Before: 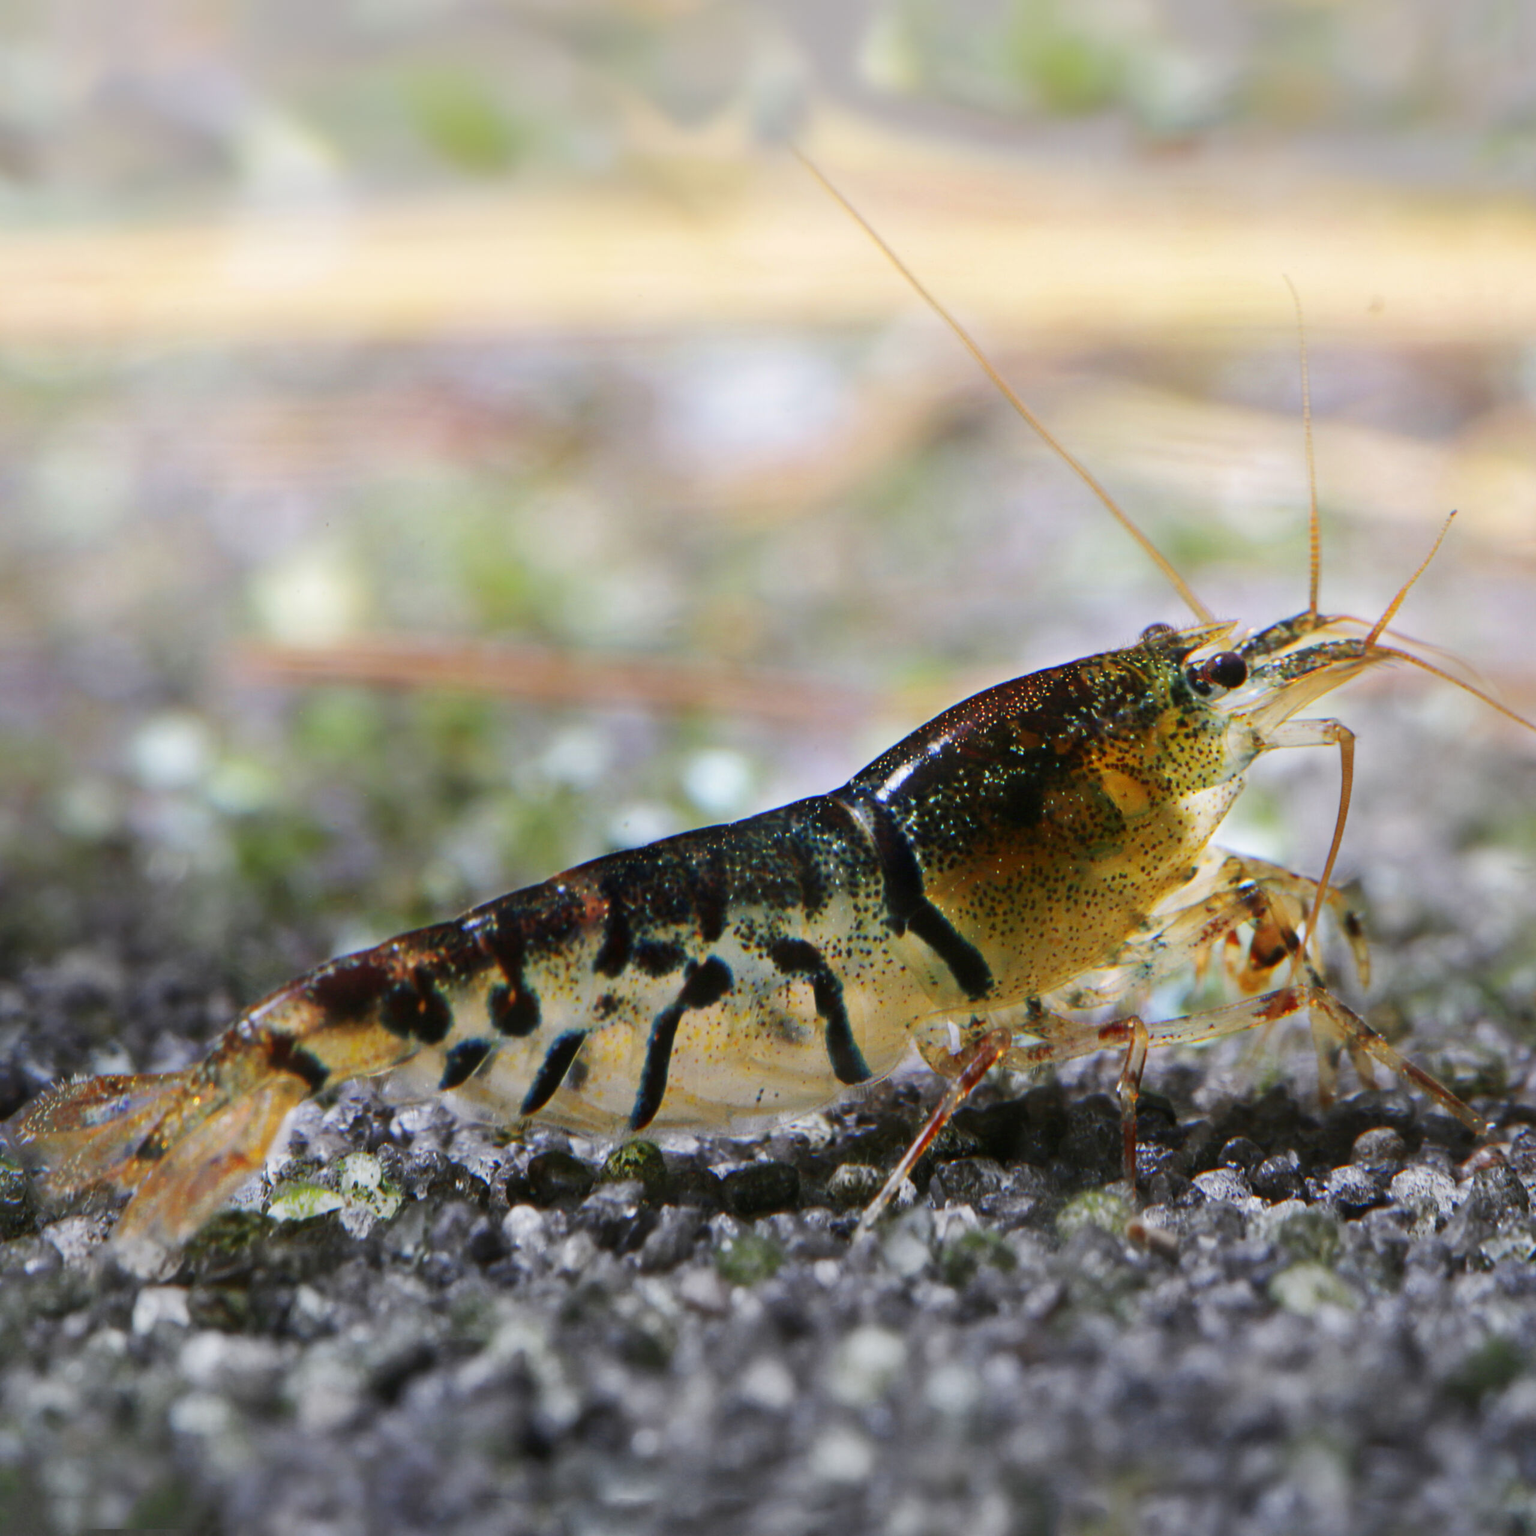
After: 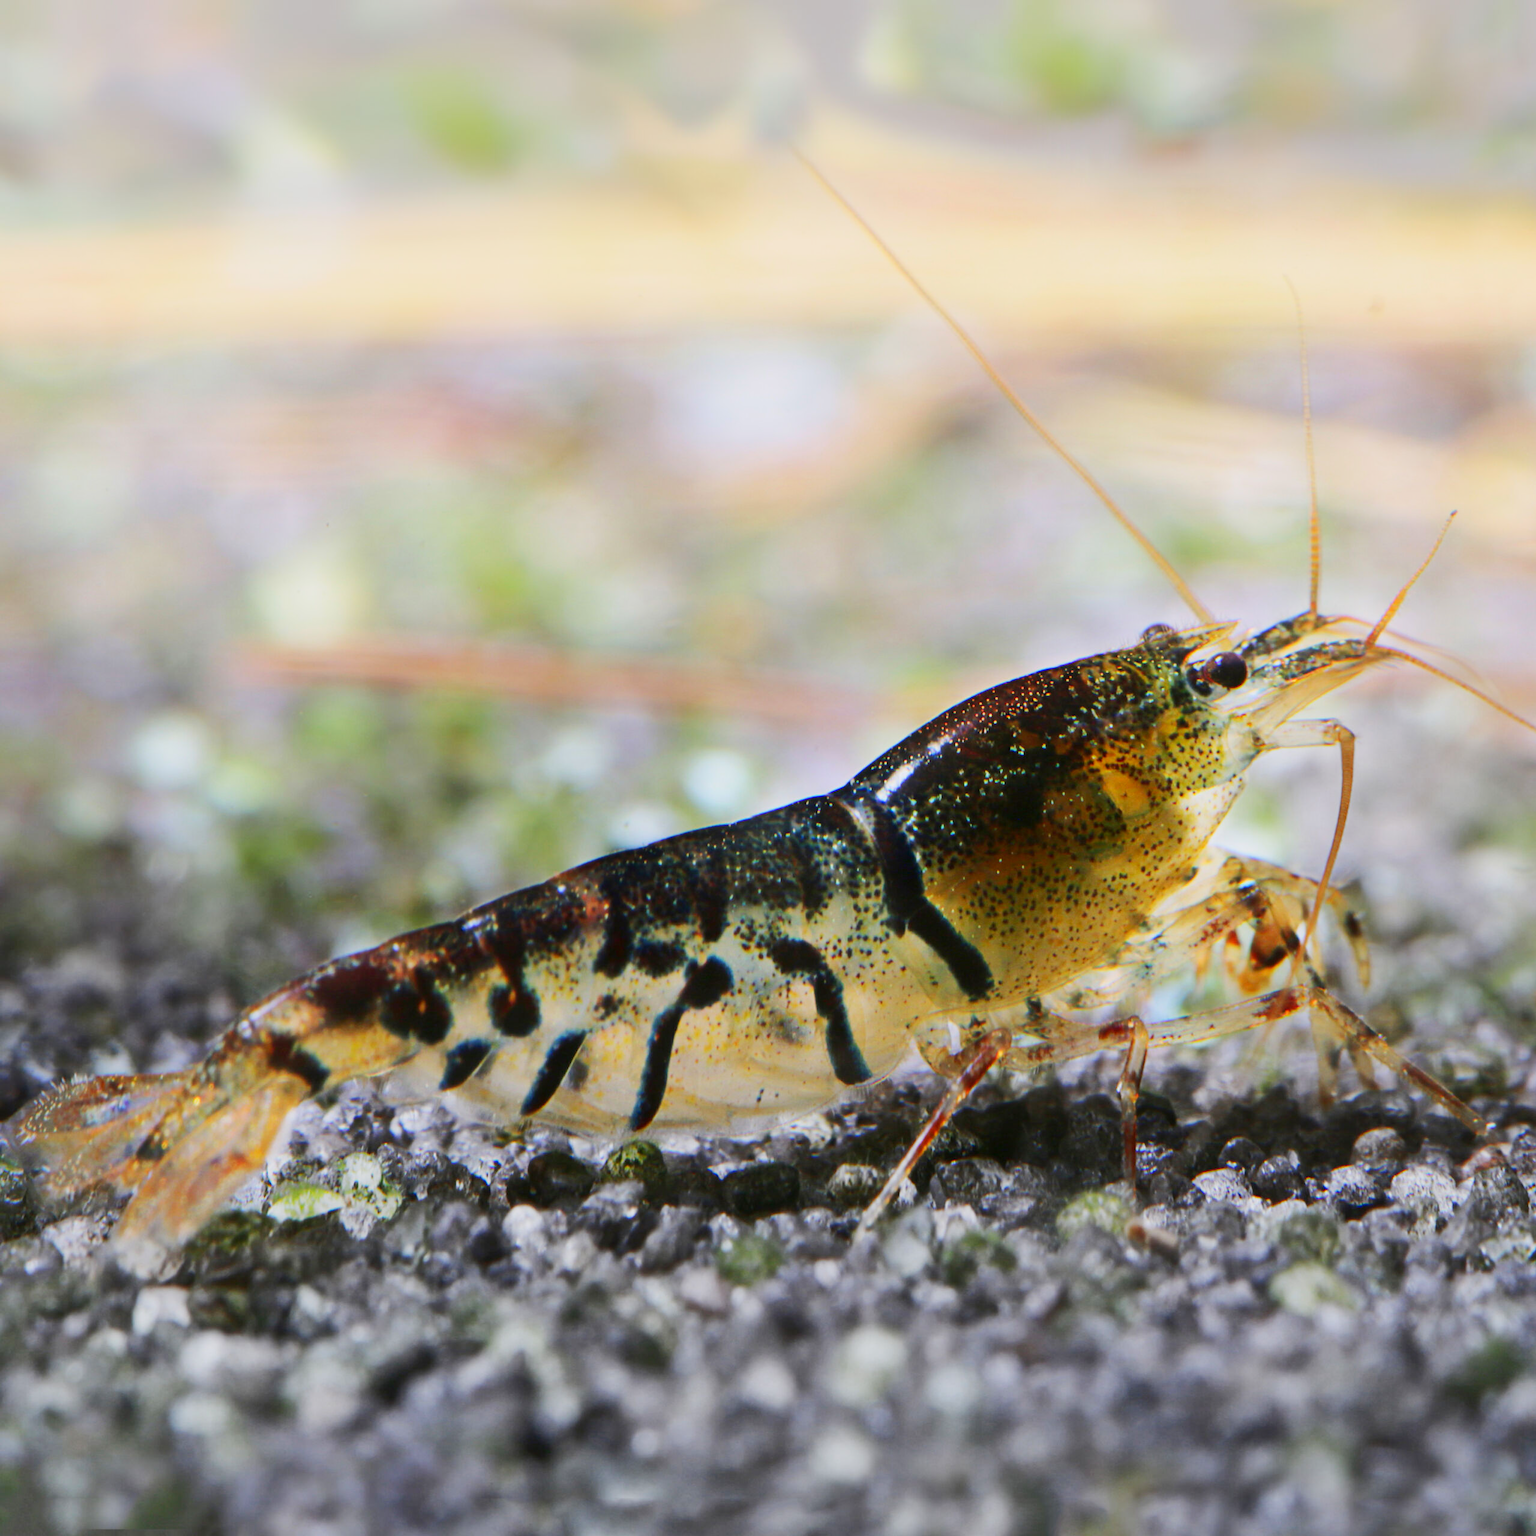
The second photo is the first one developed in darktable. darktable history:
tone curve: curves: ch0 [(0, 0.017) (0.239, 0.277) (0.508, 0.593) (0.826, 0.855) (1, 0.945)]; ch1 [(0, 0) (0.401, 0.42) (0.442, 0.47) (0.492, 0.498) (0.511, 0.504) (0.555, 0.586) (0.681, 0.739) (1, 1)]; ch2 [(0, 0) (0.411, 0.433) (0.5, 0.504) (0.545, 0.574) (1, 1)], color space Lab, linked channels, preserve colors none
exposure: black level correction 0.001, compensate highlight preservation false
